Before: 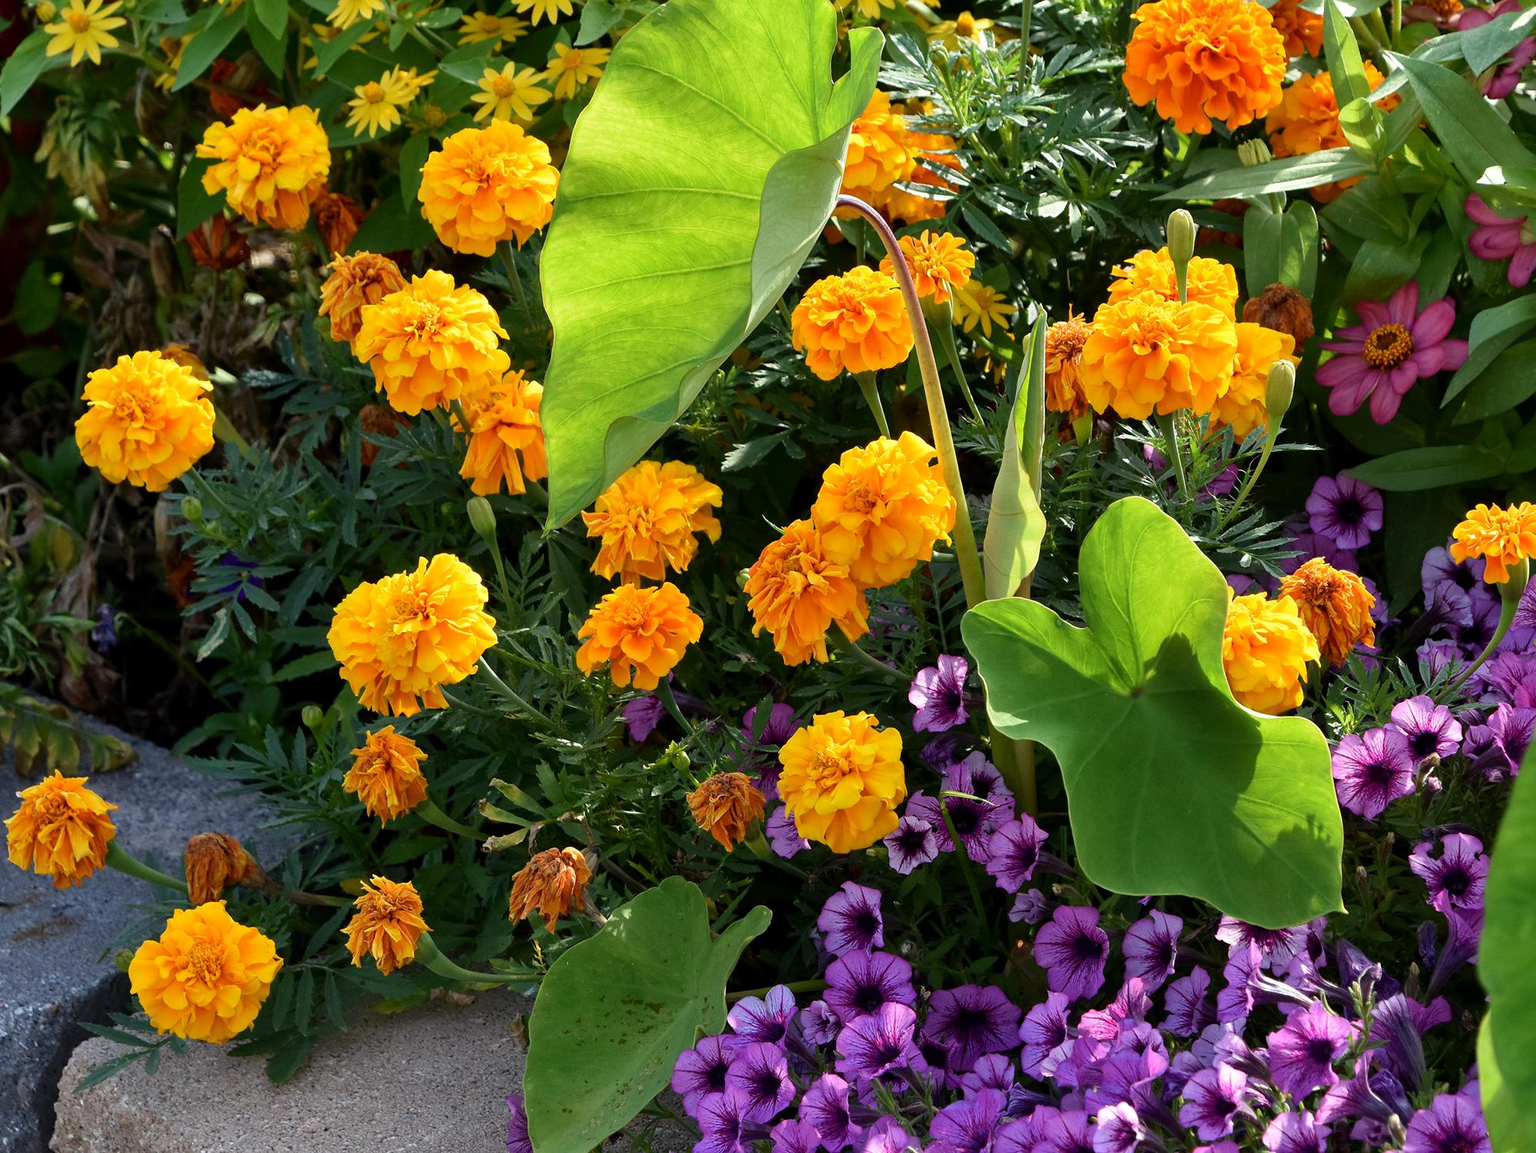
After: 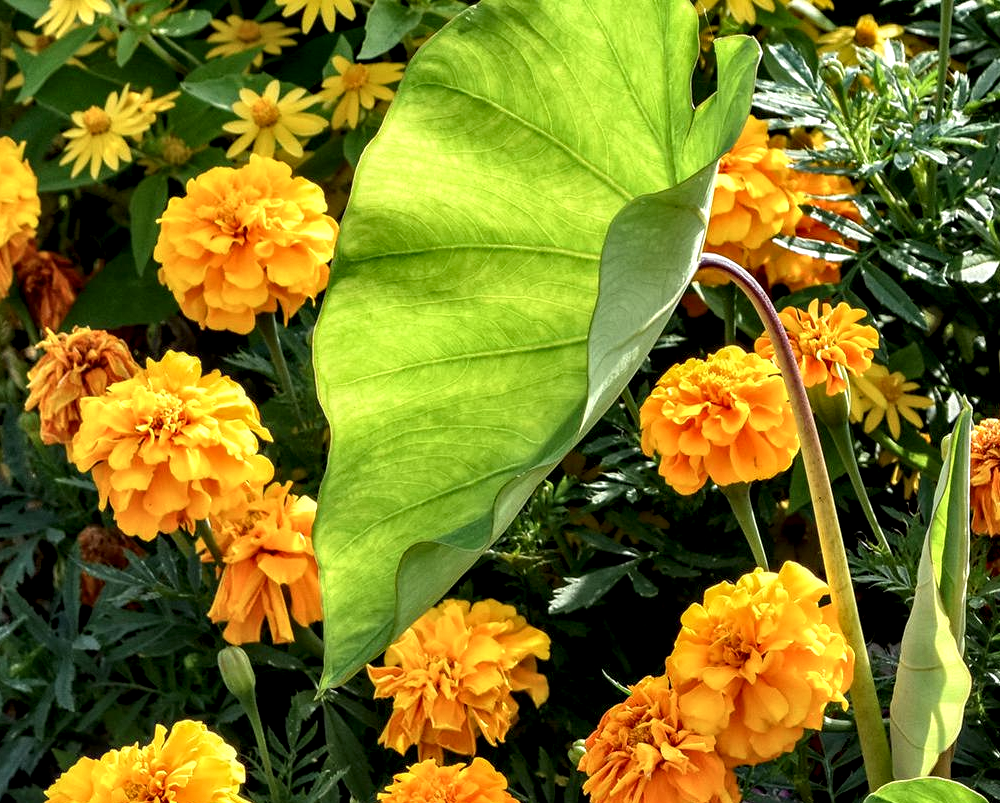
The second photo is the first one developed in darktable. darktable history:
crop: left 19.556%, right 30.401%, bottom 46.458%
local contrast: highlights 65%, shadows 54%, detail 169%, midtone range 0.514
